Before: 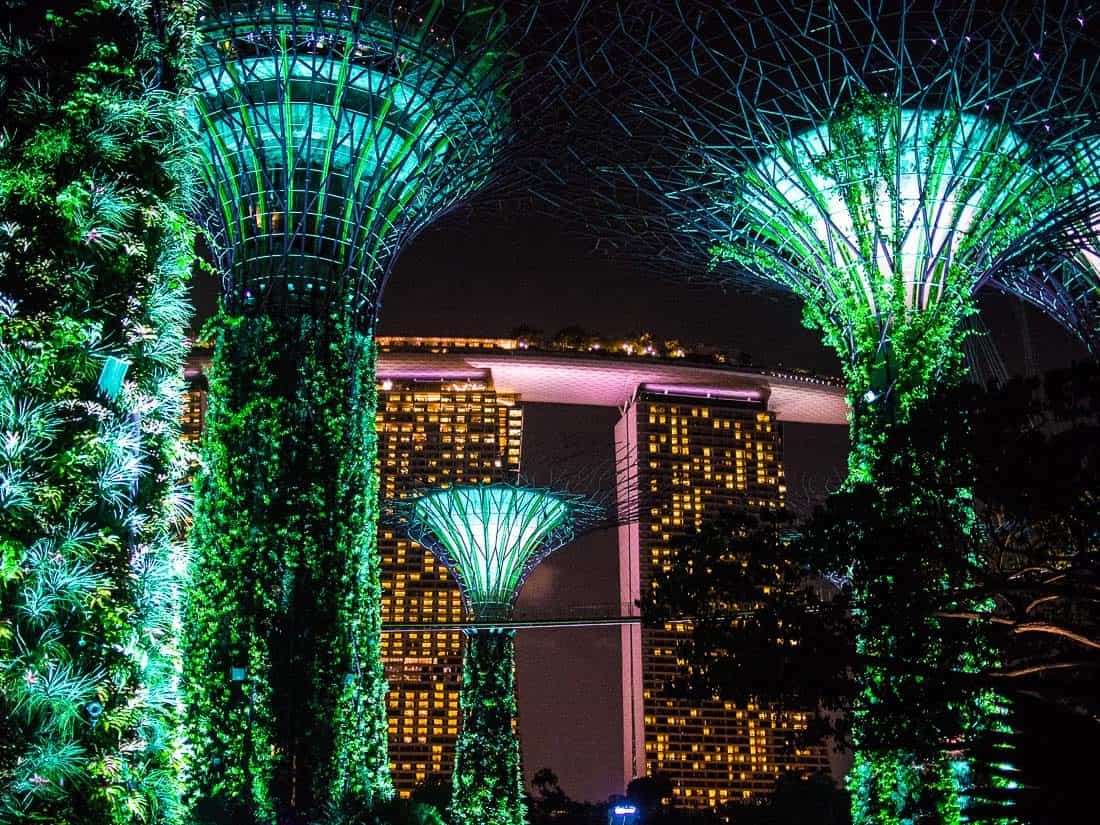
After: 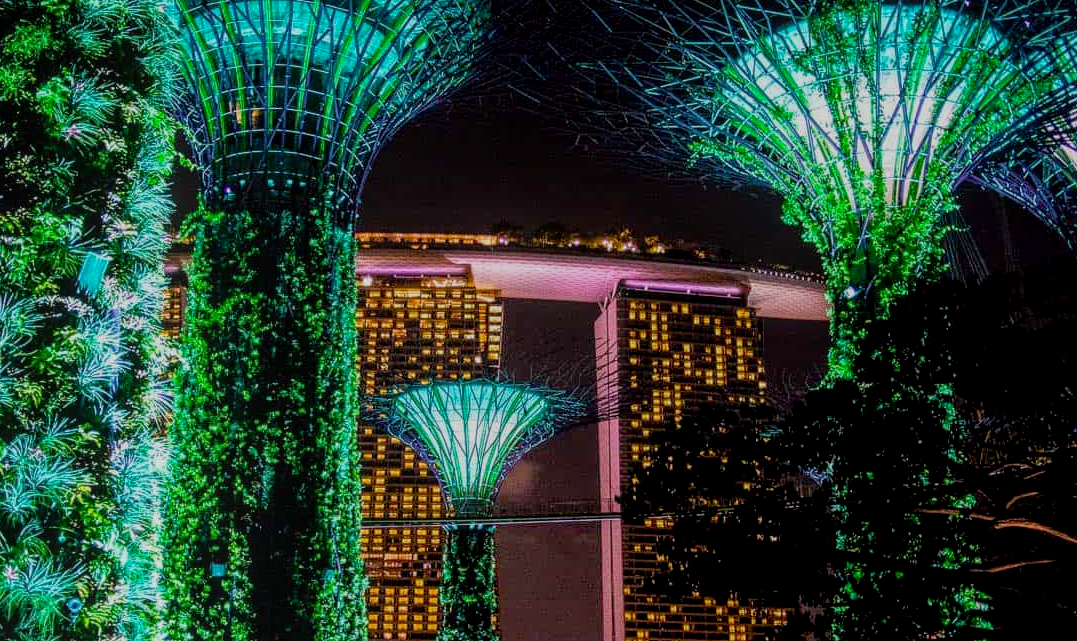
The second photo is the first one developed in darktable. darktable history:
local contrast: highlights 72%, shadows 11%, midtone range 0.198
exposure: black level correction 0.012, compensate highlight preservation false
crop and rotate: left 1.906%, top 12.668%, right 0.179%, bottom 9.616%
